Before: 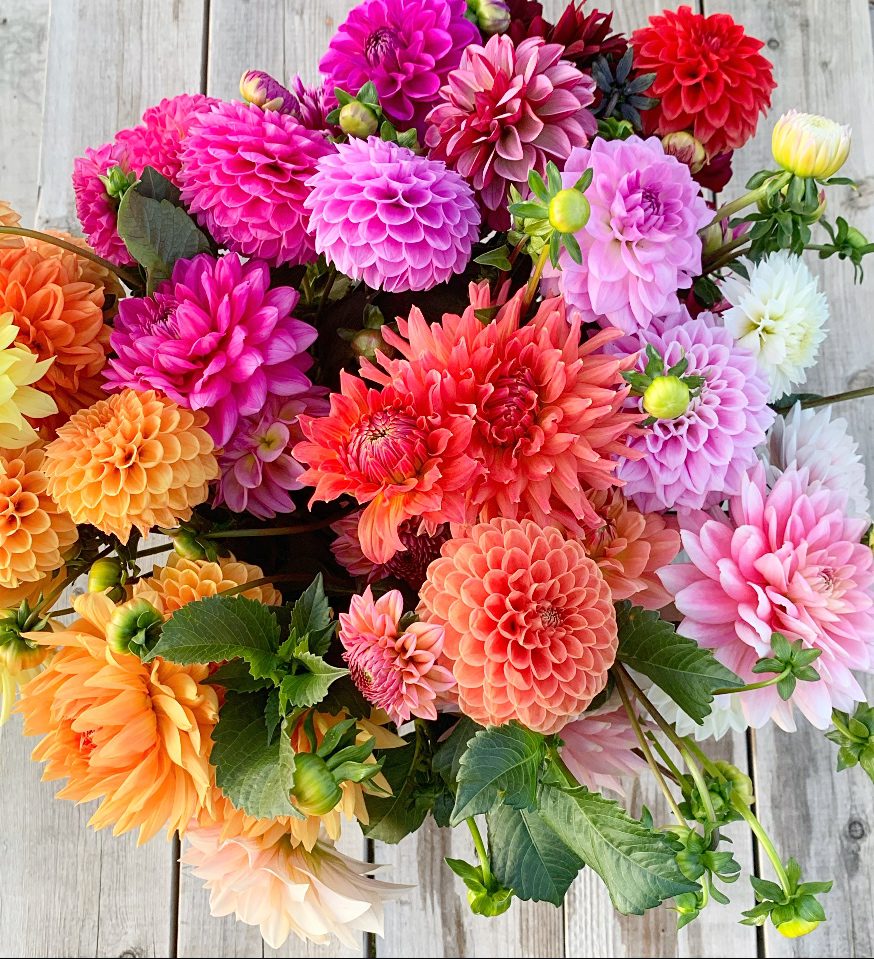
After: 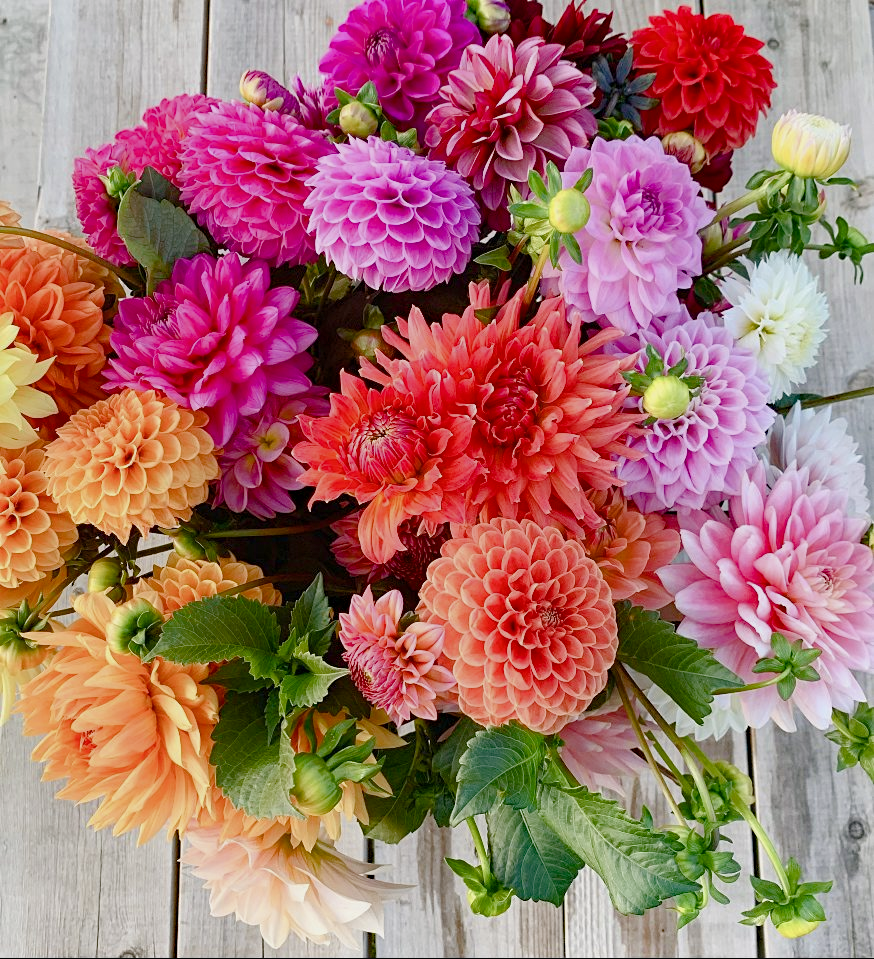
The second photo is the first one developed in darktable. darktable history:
color balance rgb: shadows lift › chroma 1%, shadows lift › hue 113°, highlights gain › chroma 0.2%, highlights gain › hue 333°, perceptual saturation grading › global saturation 20%, perceptual saturation grading › highlights -50%, perceptual saturation grading › shadows 25%, contrast -10%
haze removal: compatibility mode true, adaptive false
color zones: curves: ch0 [(0.068, 0.464) (0.25, 0.5) (0.48, 0.508) (0.75, 0.536) (0.886, 0.476) (0.967, 0.456)]; ch1 [(0.066, 0.456) (0.25, 0.5) (0.616, 0.508) (0.746, 0.56) (0.934, 0.444)]
